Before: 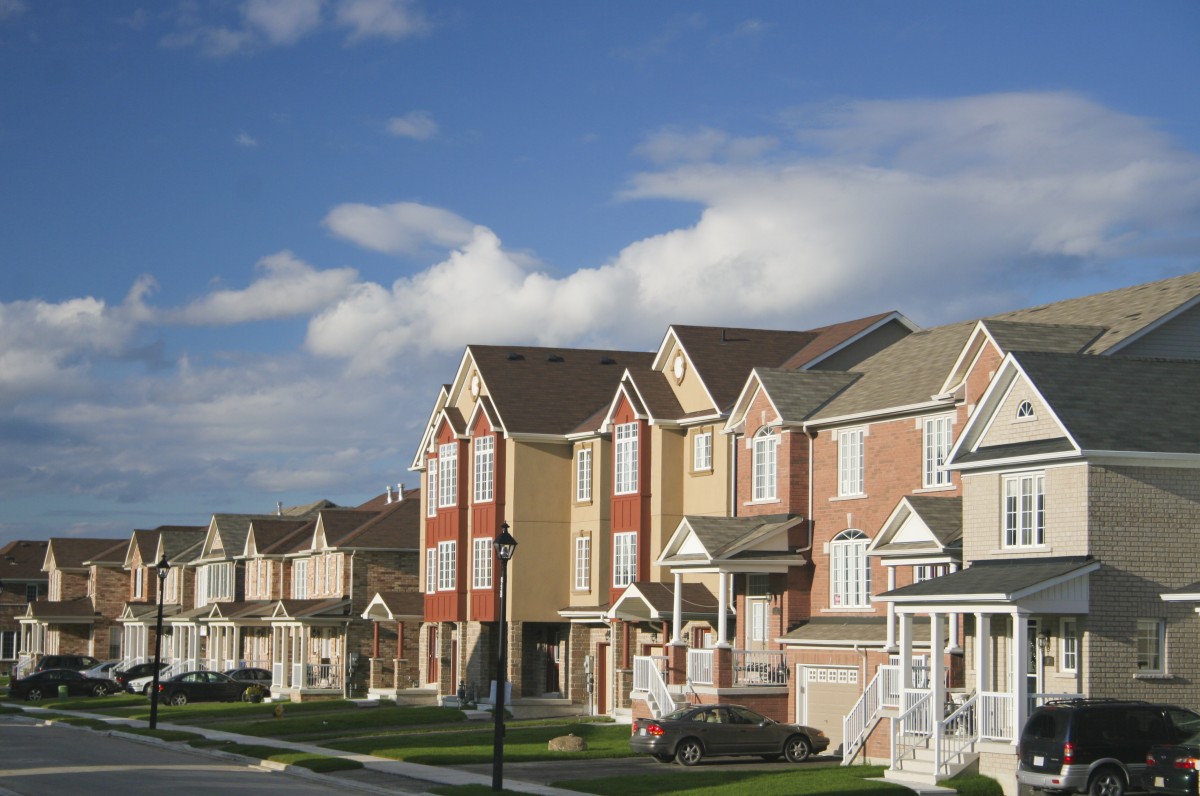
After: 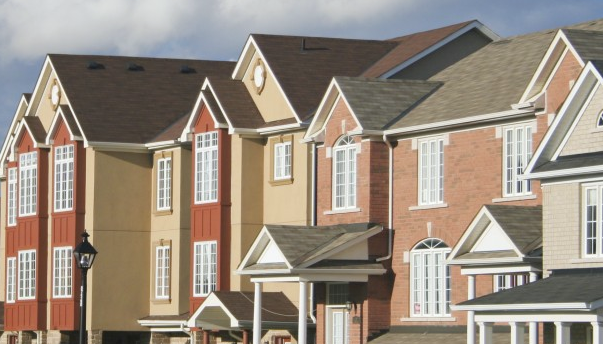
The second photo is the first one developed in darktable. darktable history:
crop: left 35.03%, top 36.625%, right 14.663%, bottom 20.057%
white balance: red 0.988, blue 1.017
